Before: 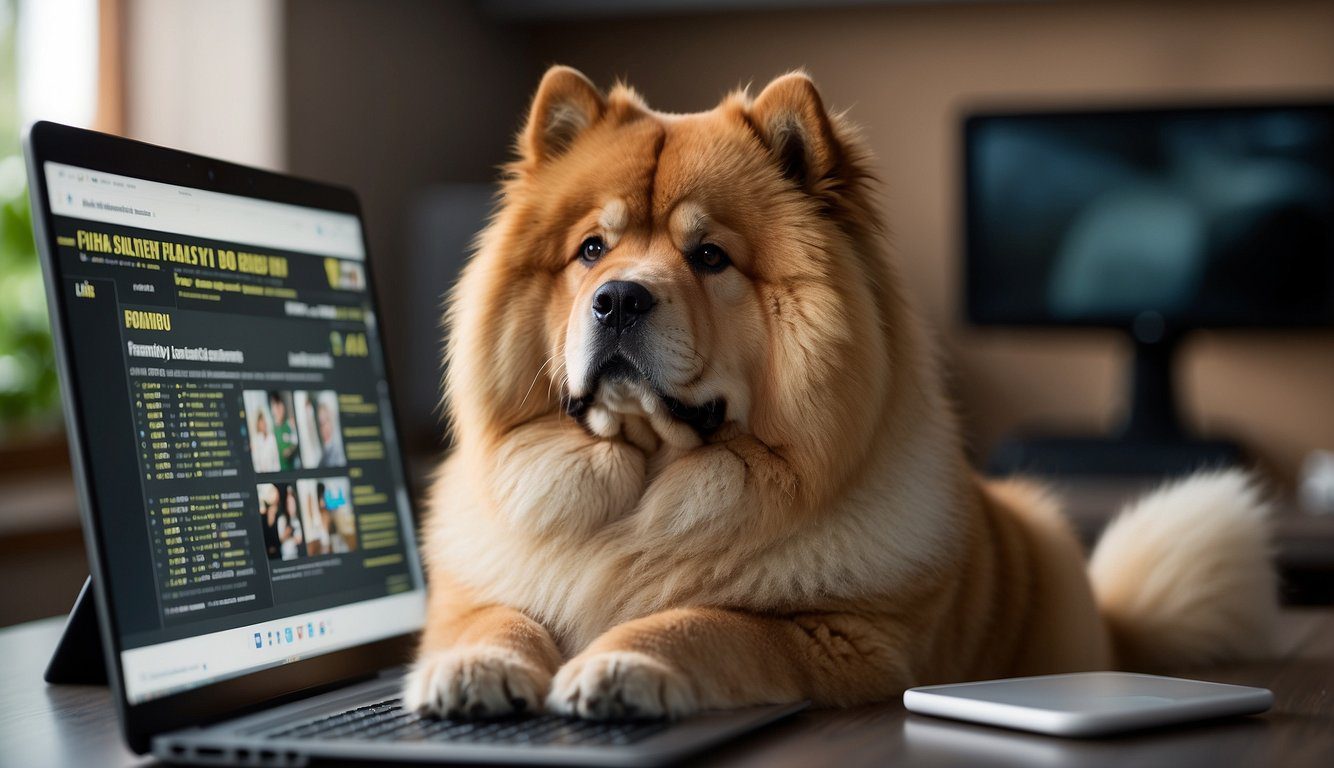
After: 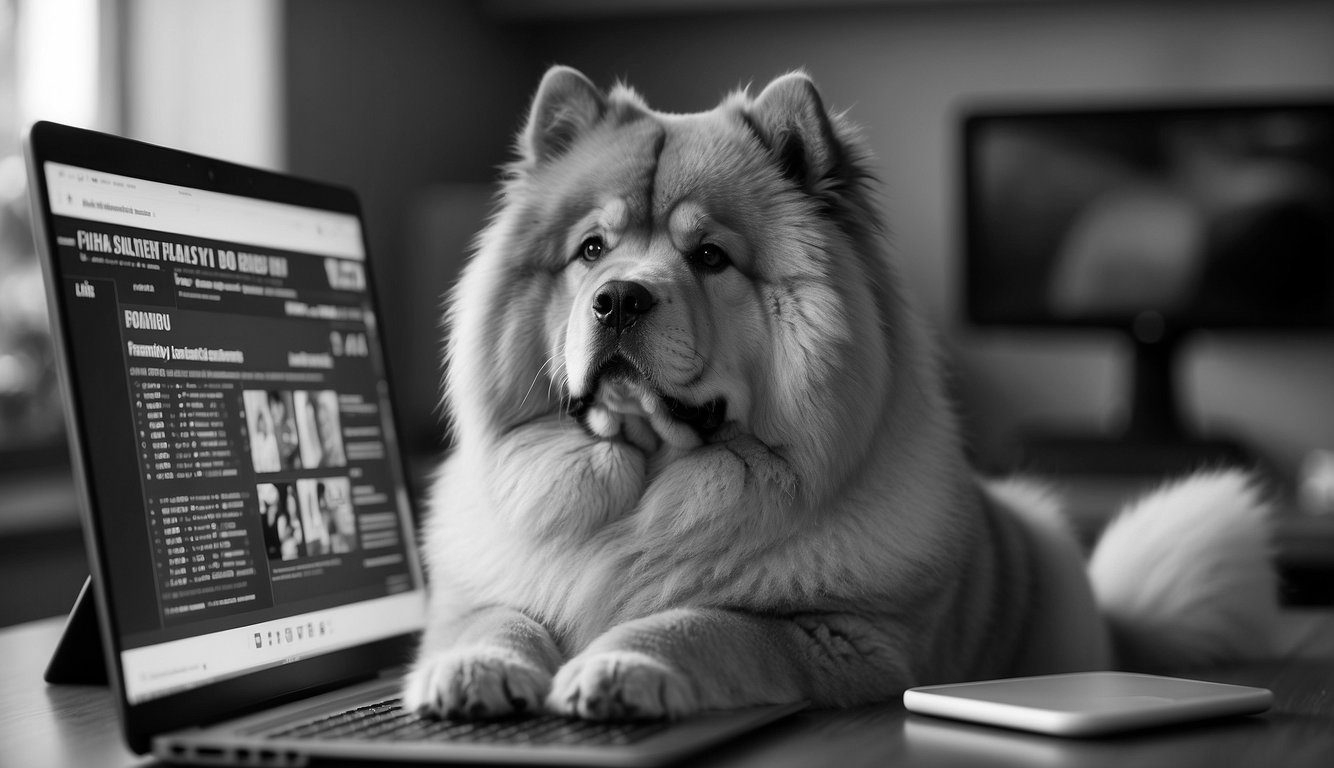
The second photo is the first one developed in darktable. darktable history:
contrast brightness saturation: saturation -1
tone equalizer: on, module defaults
